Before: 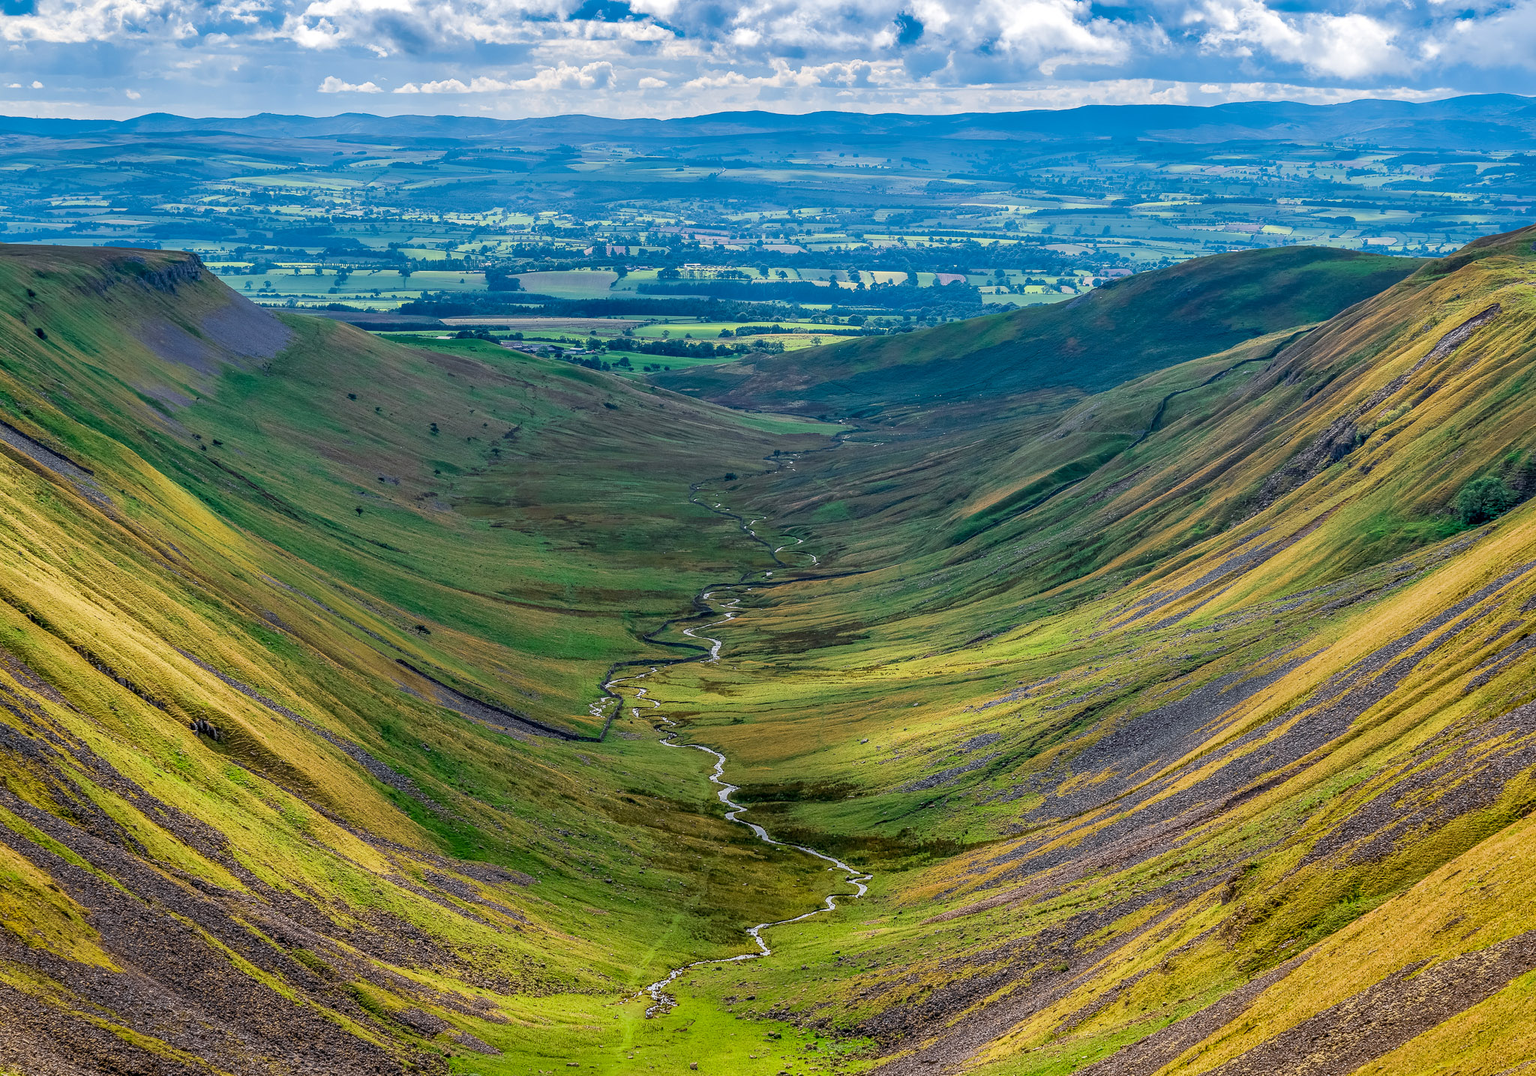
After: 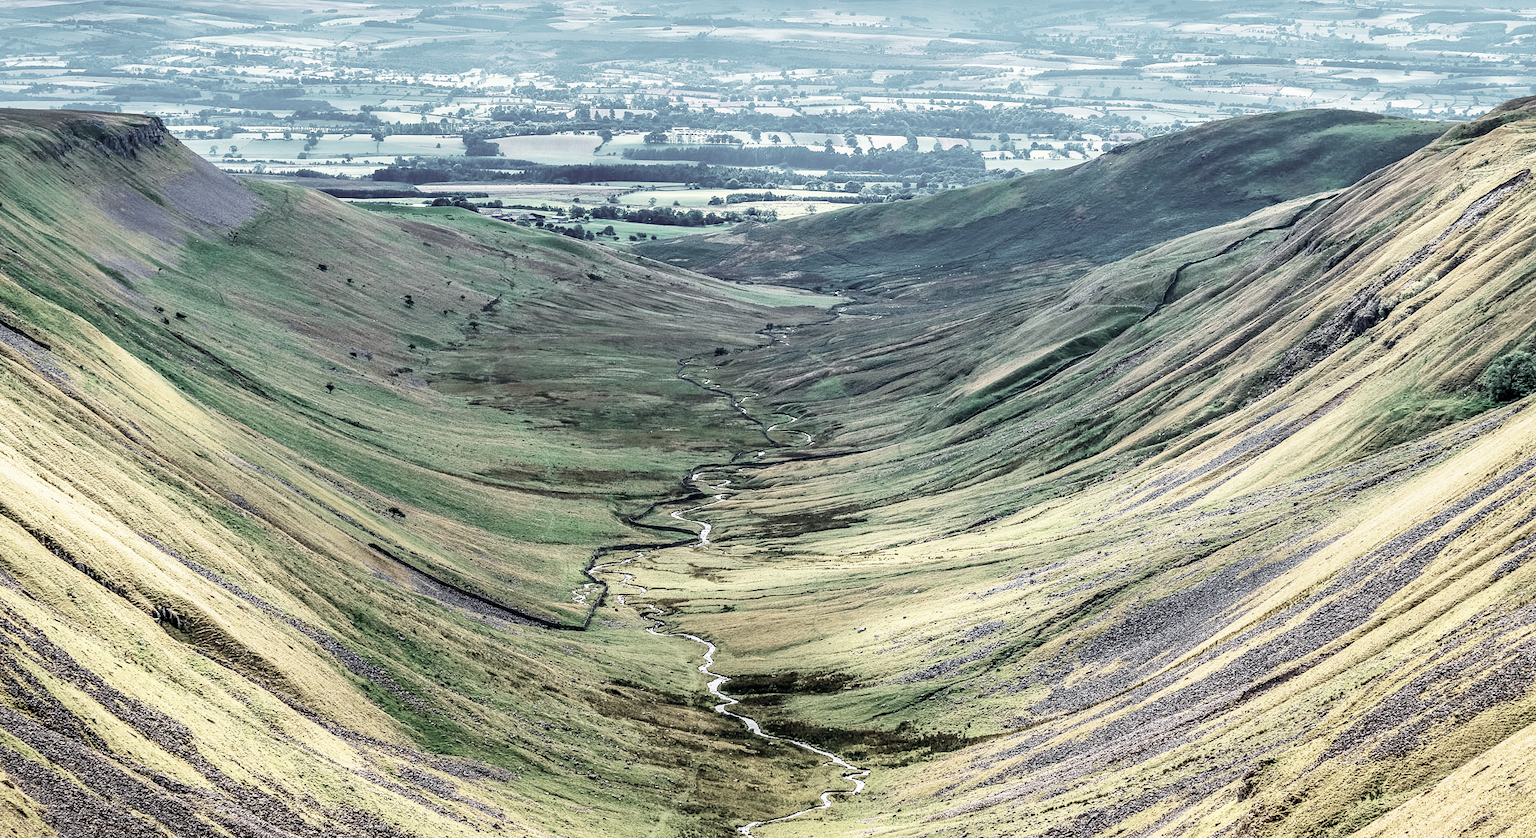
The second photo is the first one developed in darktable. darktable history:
crop and rotate: left 2.991%, top 13.302%, right 1.981%, bottom 12.636%
color zones: curves: ch1 [(0, 0.153) (0.143, 0.15) (0.286, 0.151) (0.429, 0.152) (0.571, 0.152) (0.714, 0.151) (0.857, 0.151) (1, 0.153)]
base curve: curves: ch0 [(0, 0) (0.007, 0.004) (0.027, 0.03) (0.046, 0.07) (0.207, 0.54) (0.442, 0.872) (0.673, 0.972) (1, 1)], preserve colors none
